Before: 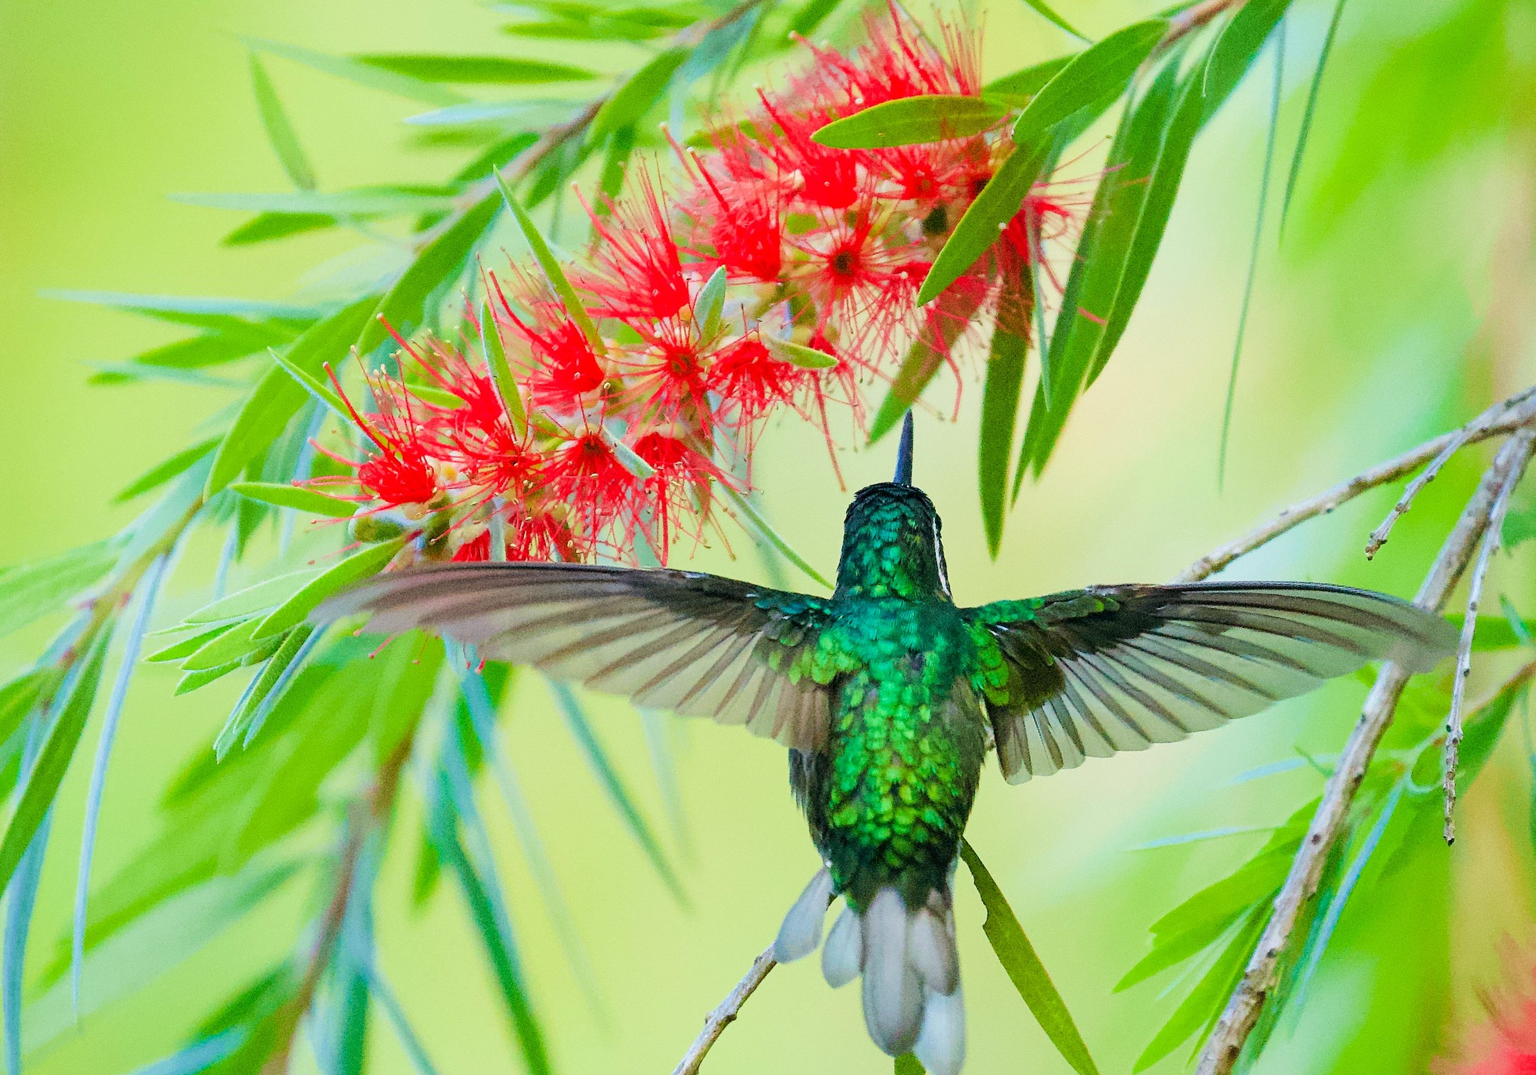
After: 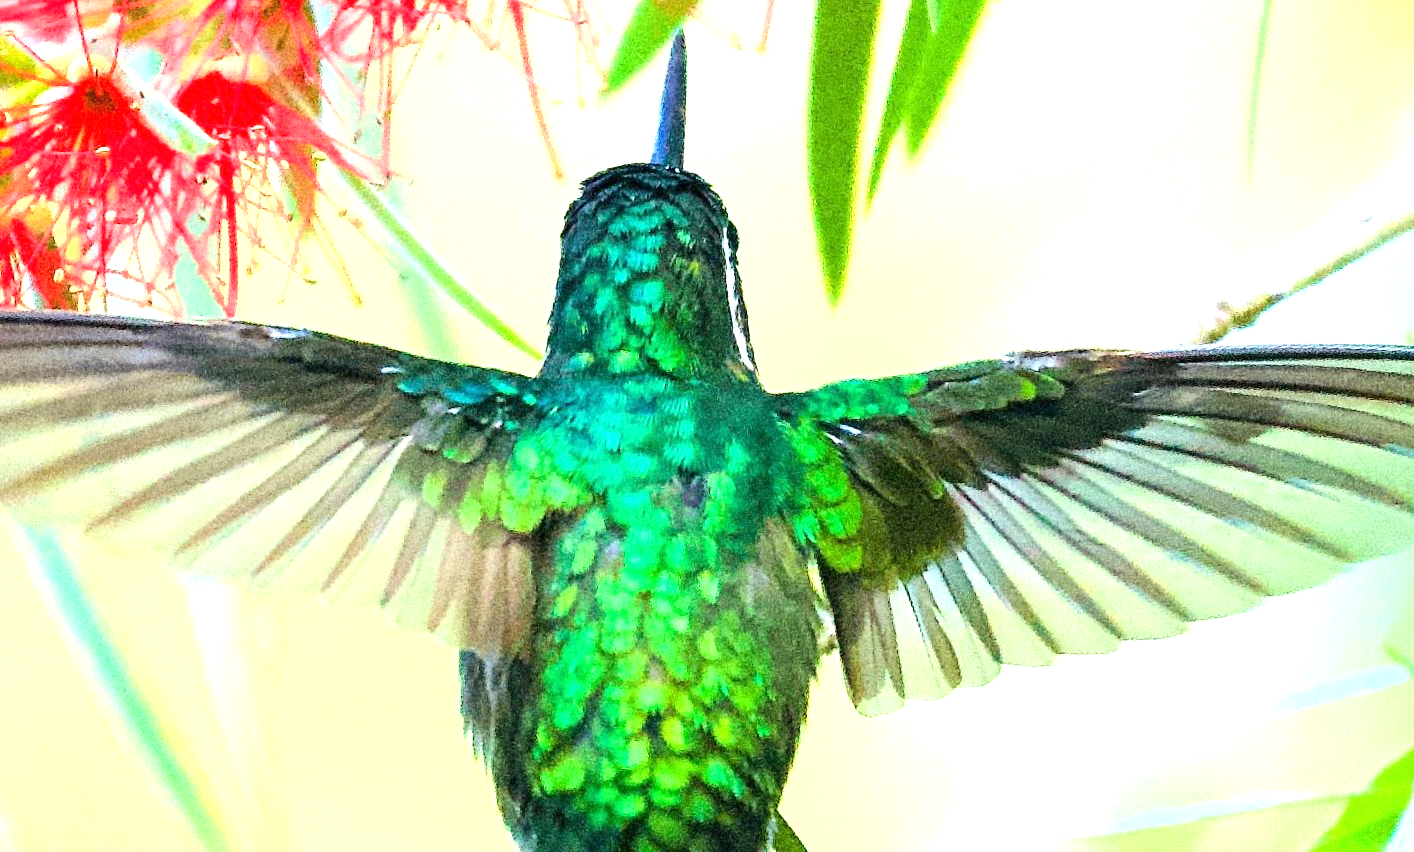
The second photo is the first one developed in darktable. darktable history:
crop: left 35.03%, top 36.625%, right 14.663%, bottom 20.057%
exposure: exposure 1.2 EV, compensate highlight preservation false
